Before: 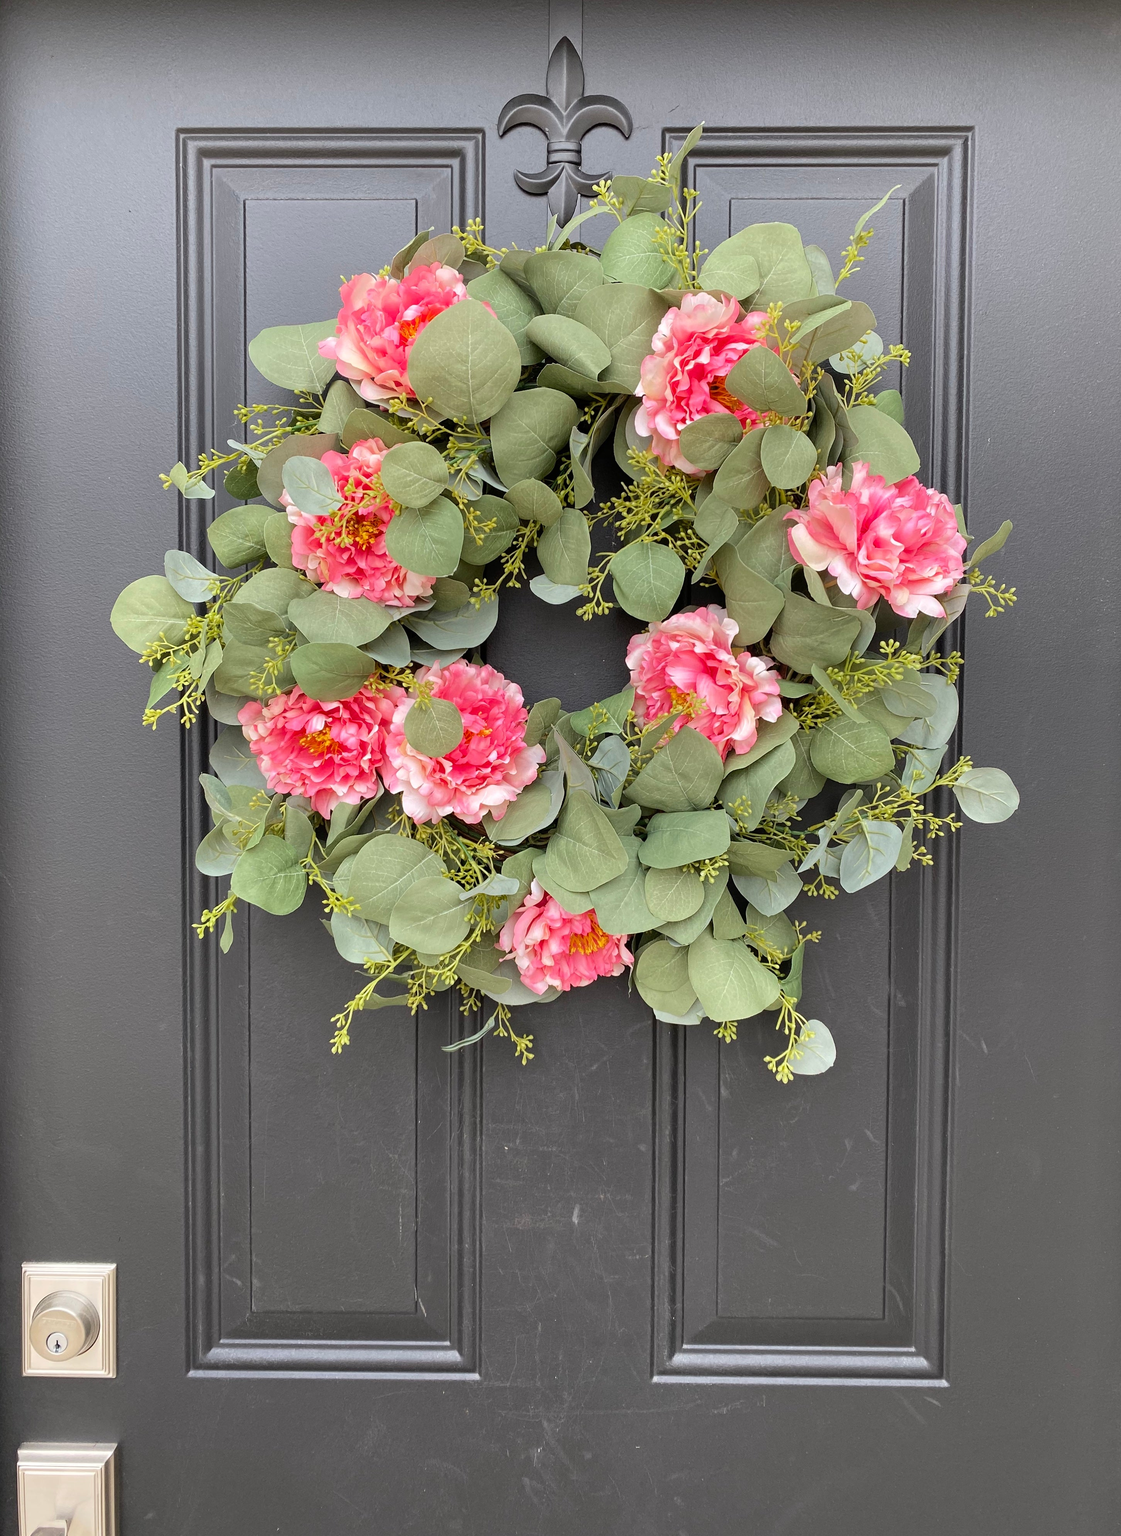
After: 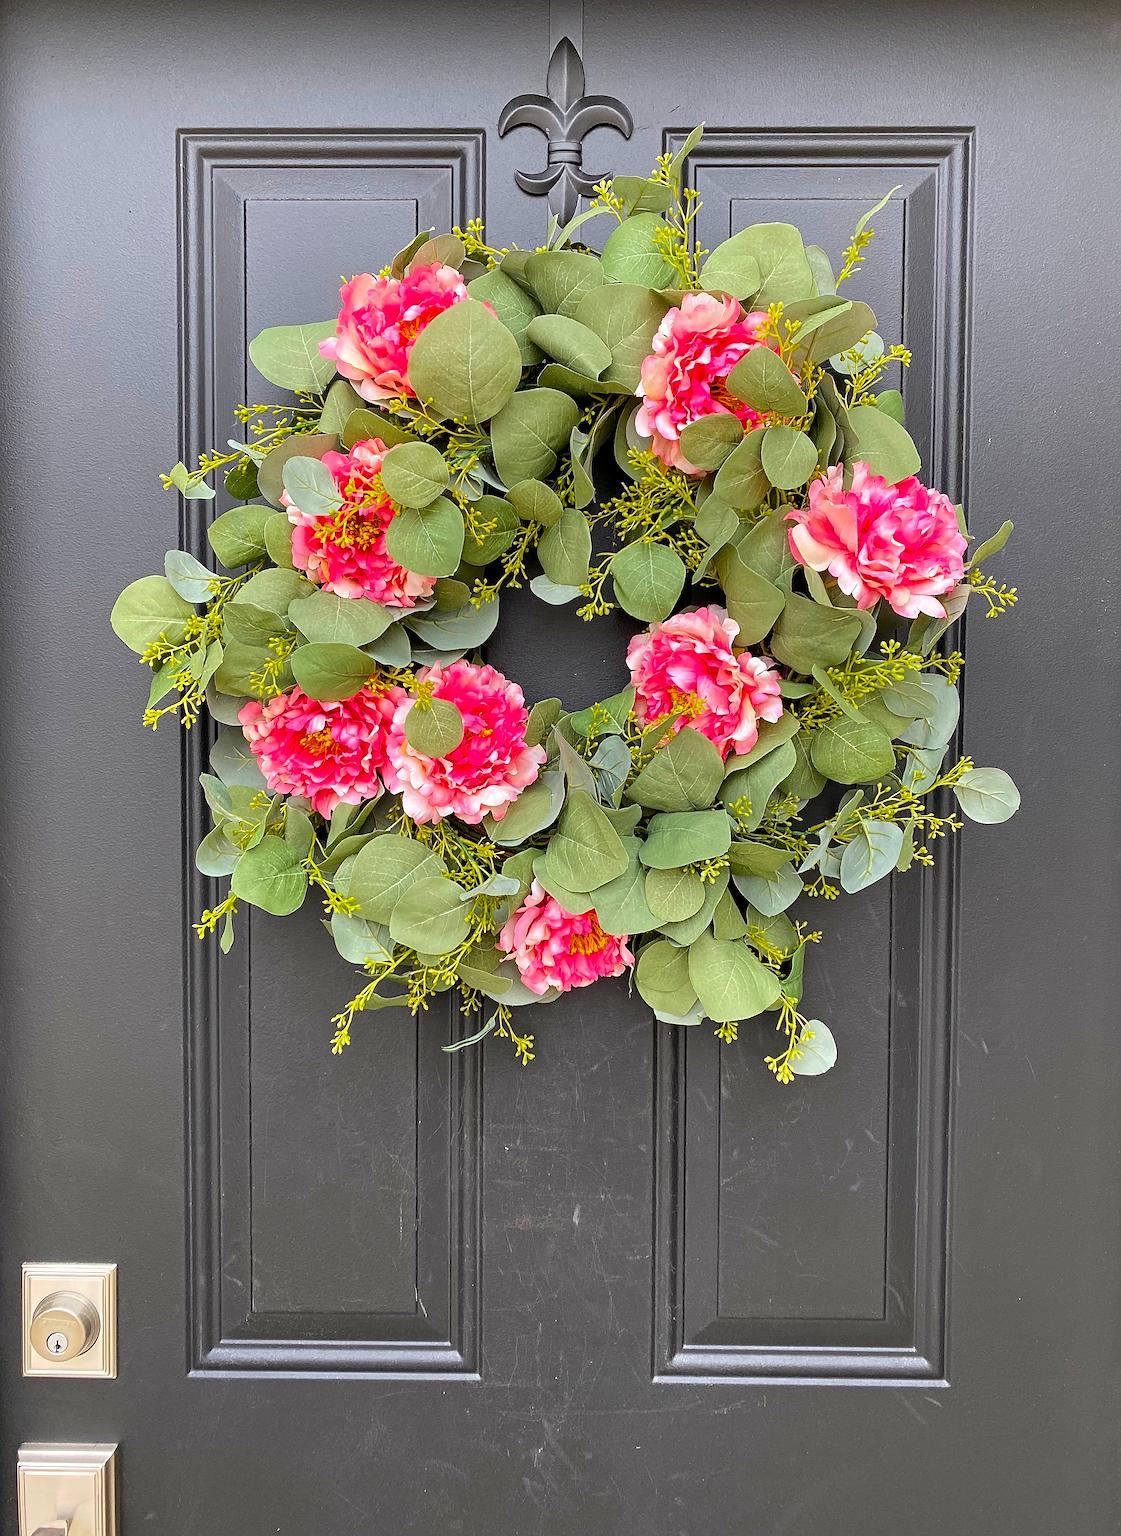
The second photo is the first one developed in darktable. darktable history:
sharpen: on, module defaults
contrast equalizer: octaves 7, y [[0.509, 0.514, 0.523, 0.542, 0.578, 0.603], [0.5 ×6], [0.509, 0.514, 0.523, 0.542, 0.578, 0.603], [0.001, 0.002, 0.003, 0.005, 0.01, 0.013], [0.001, 0.002, 0.003, 0.005, 0.01, 0.013]]
color balance rgb: linear chroma grading › global chroma 15%, perceptual saturation grading › global saturation 30%
